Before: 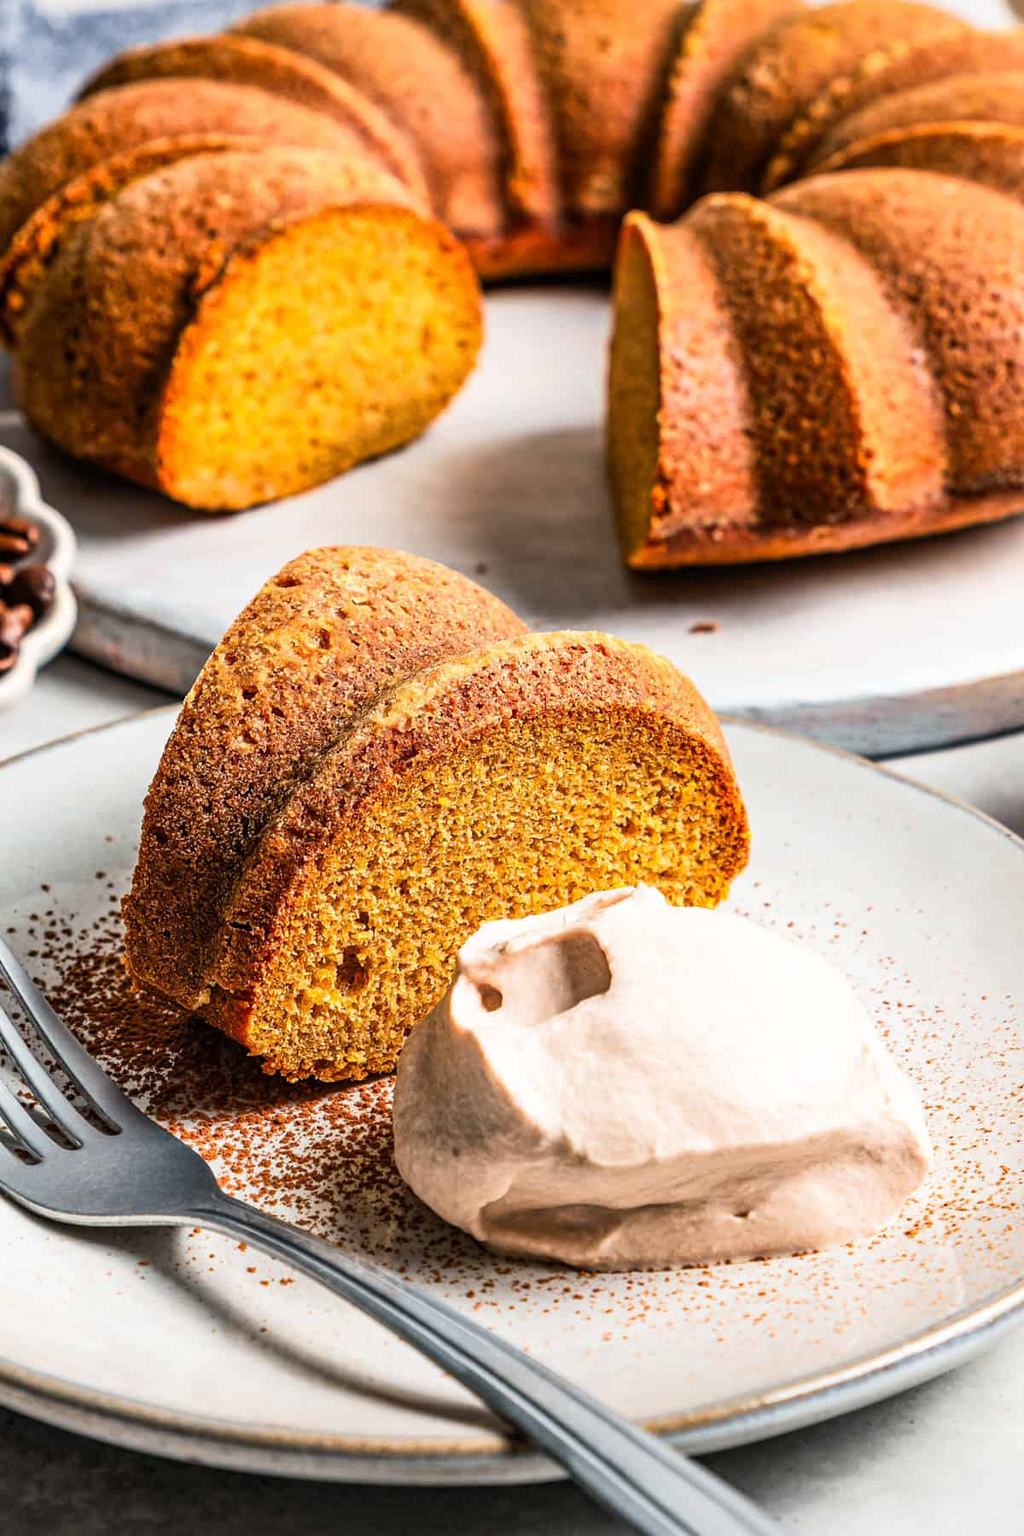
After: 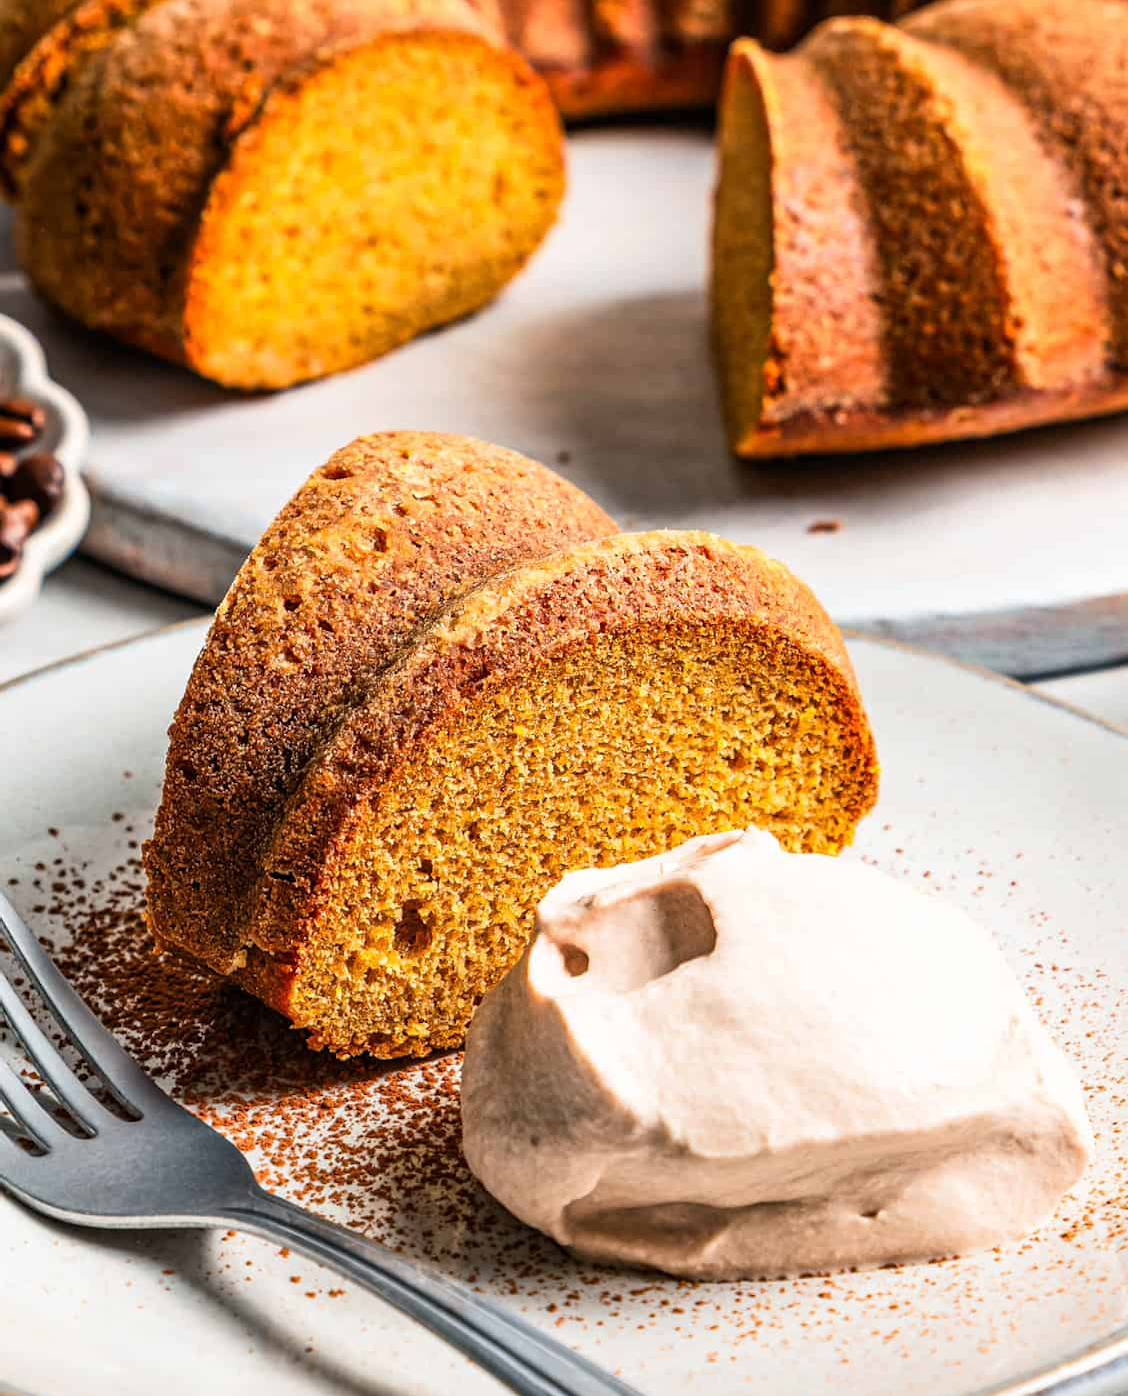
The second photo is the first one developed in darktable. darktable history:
crop and rotate: angle 0.048°, top 11.572%, right 5.803%, bottom 10.747%
